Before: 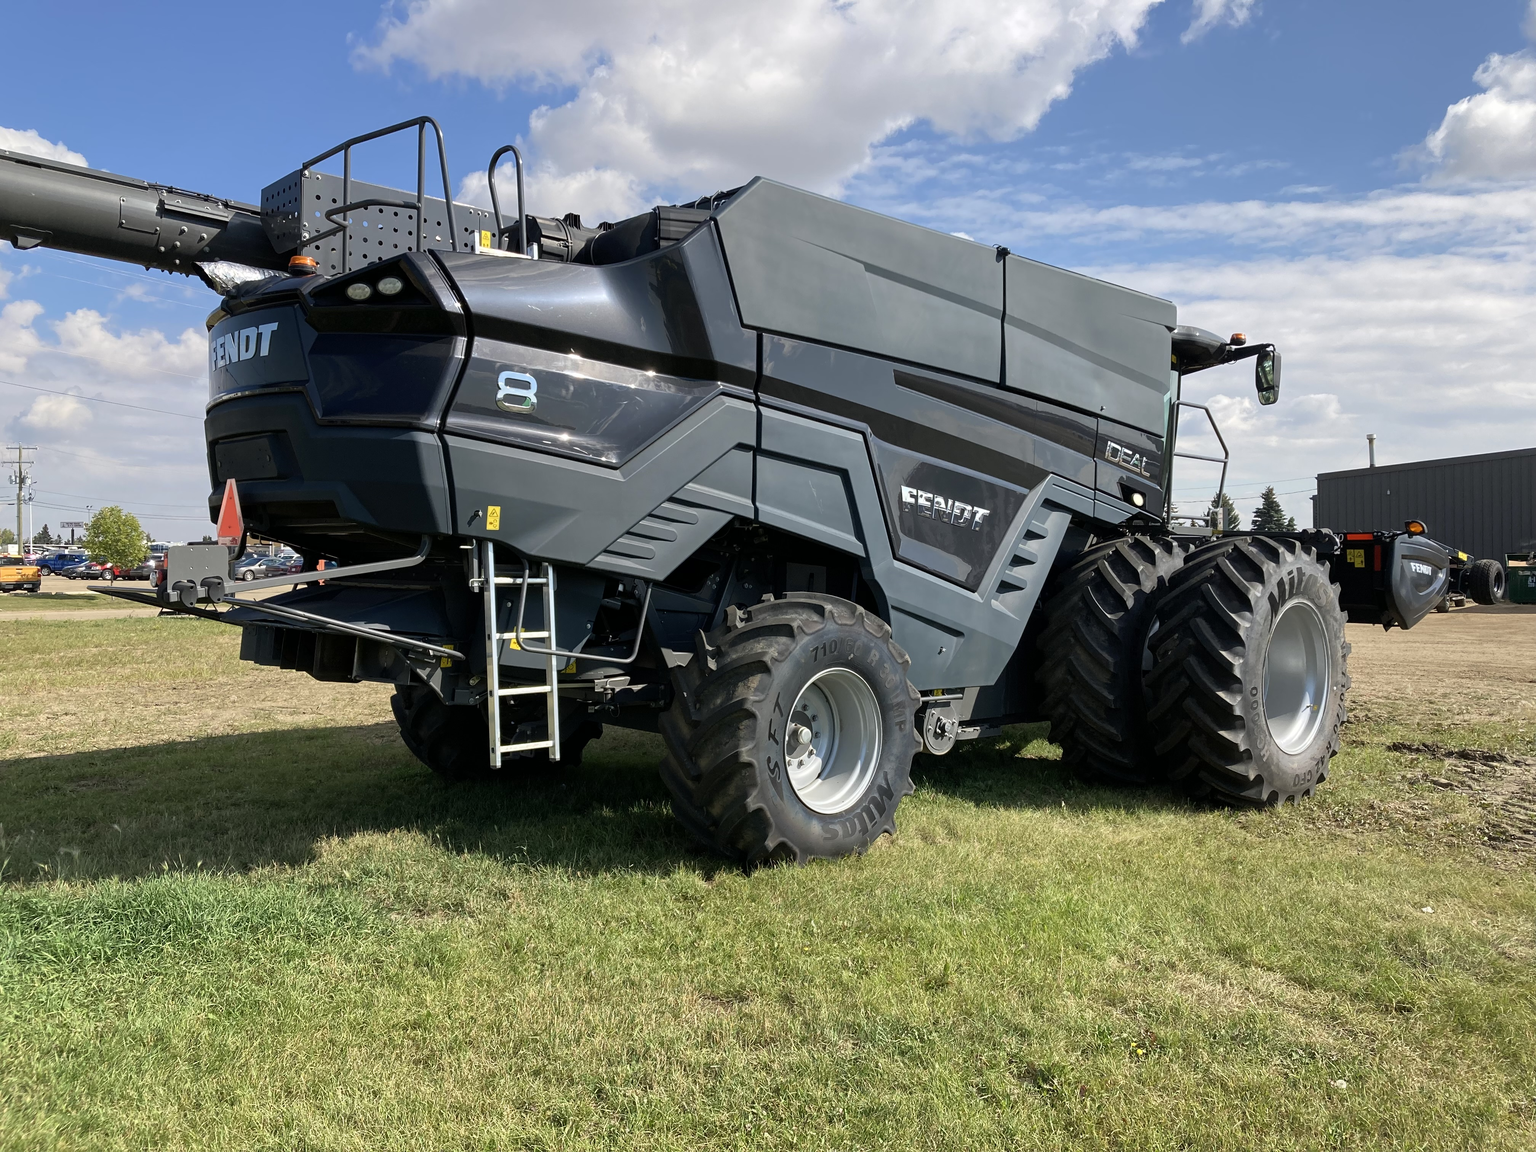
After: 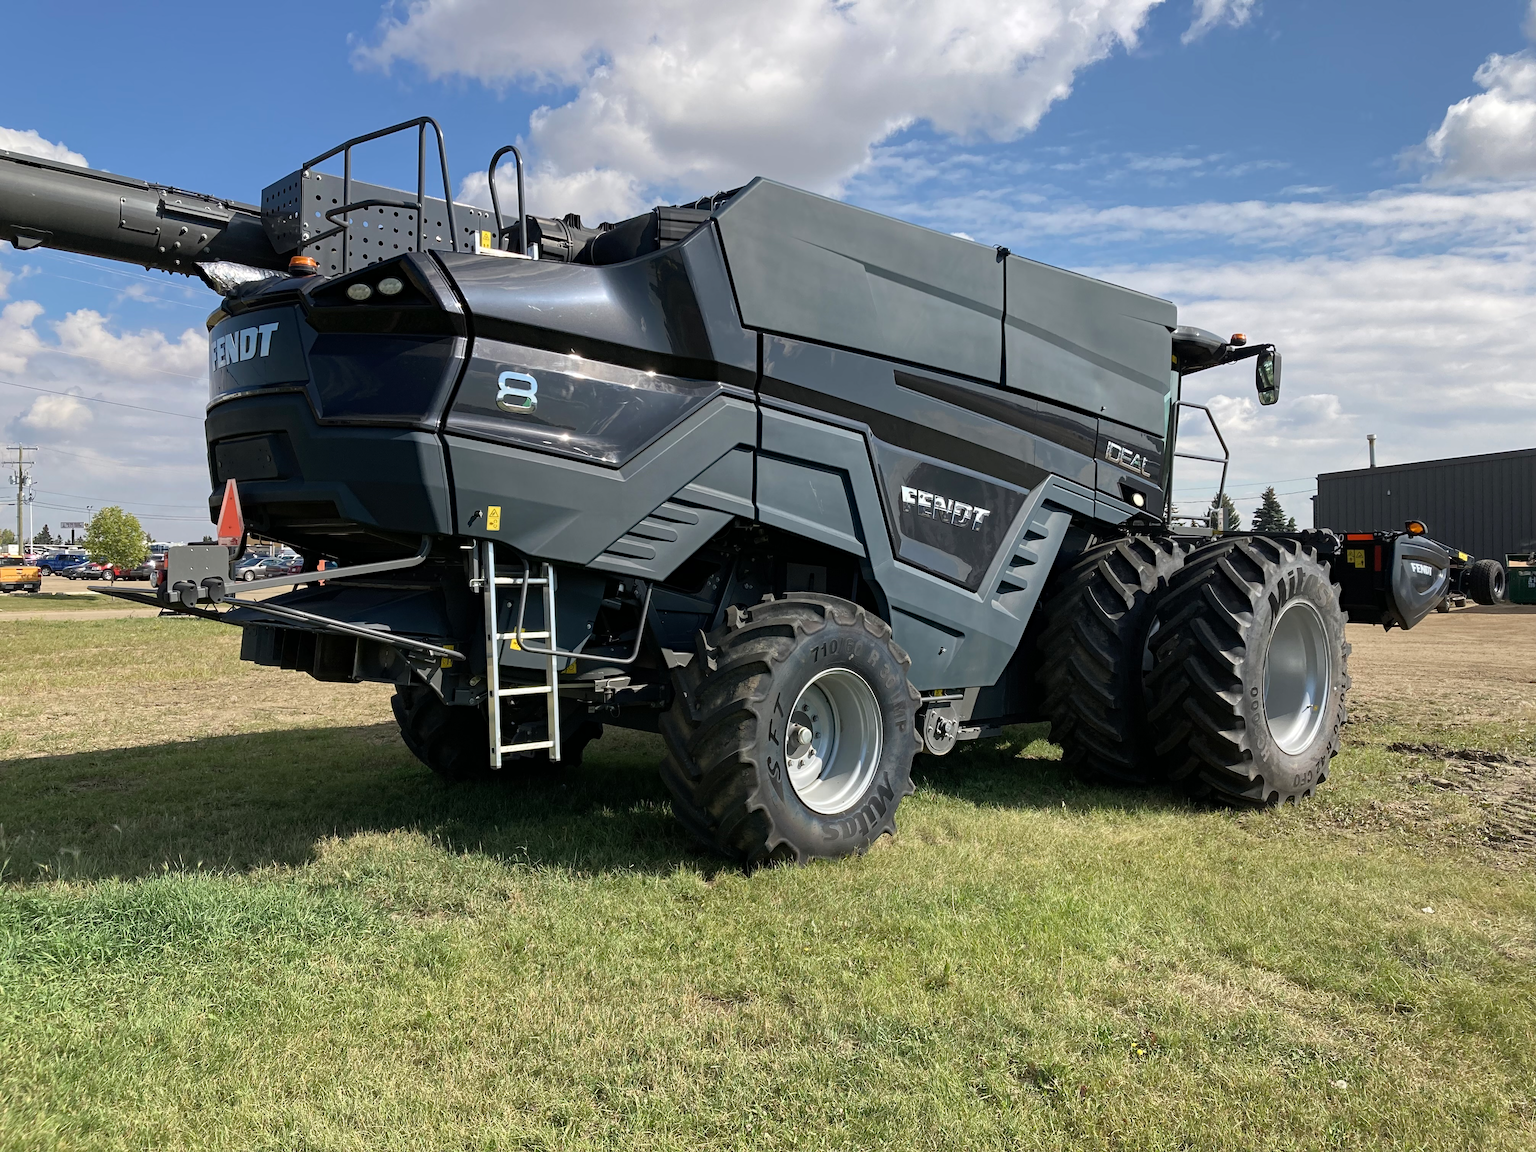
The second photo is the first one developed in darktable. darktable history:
haze removal: on, module defaults
white balance: red 1, blue 1
color correction: saturation 0.85
